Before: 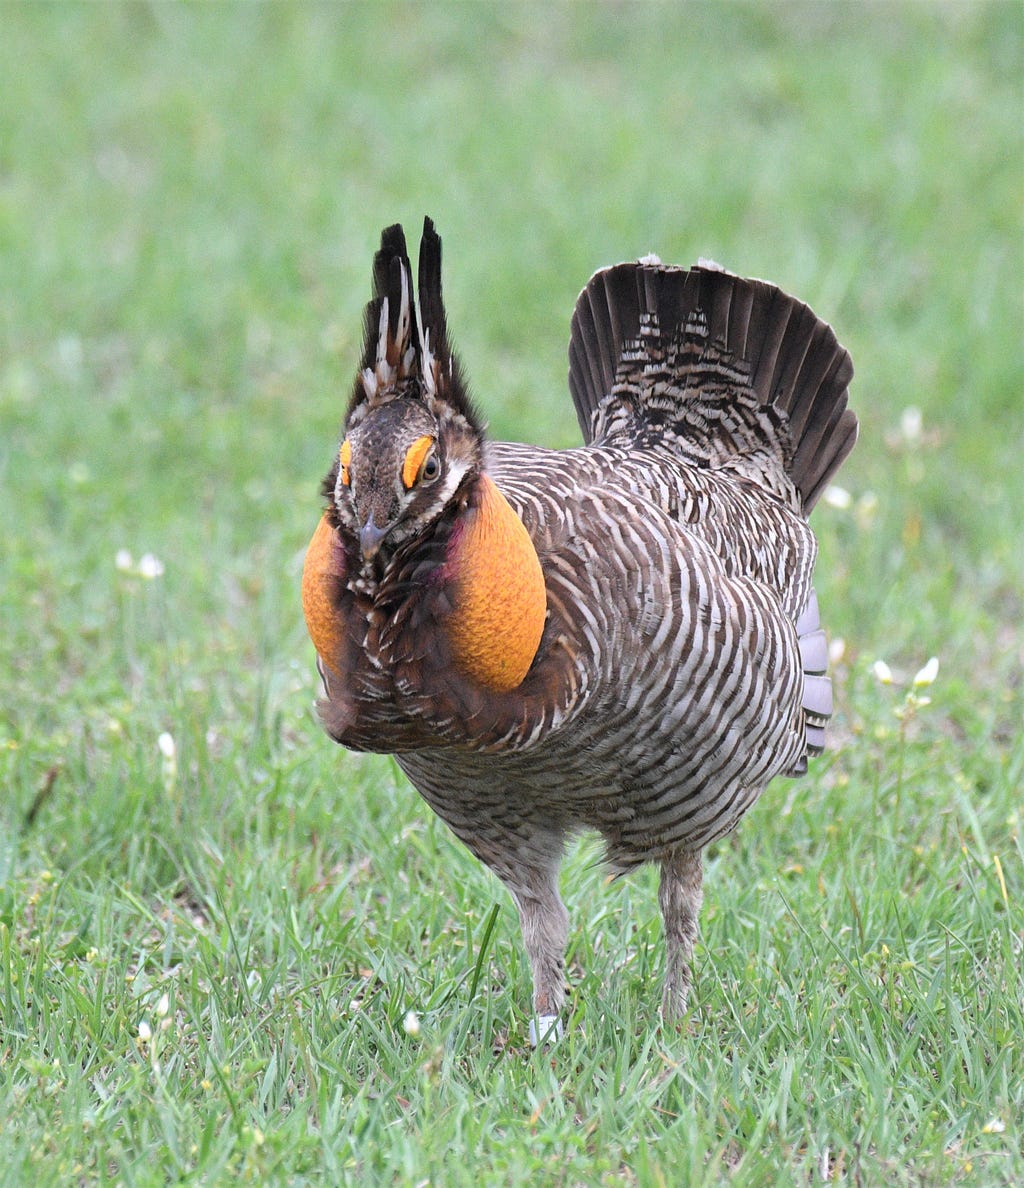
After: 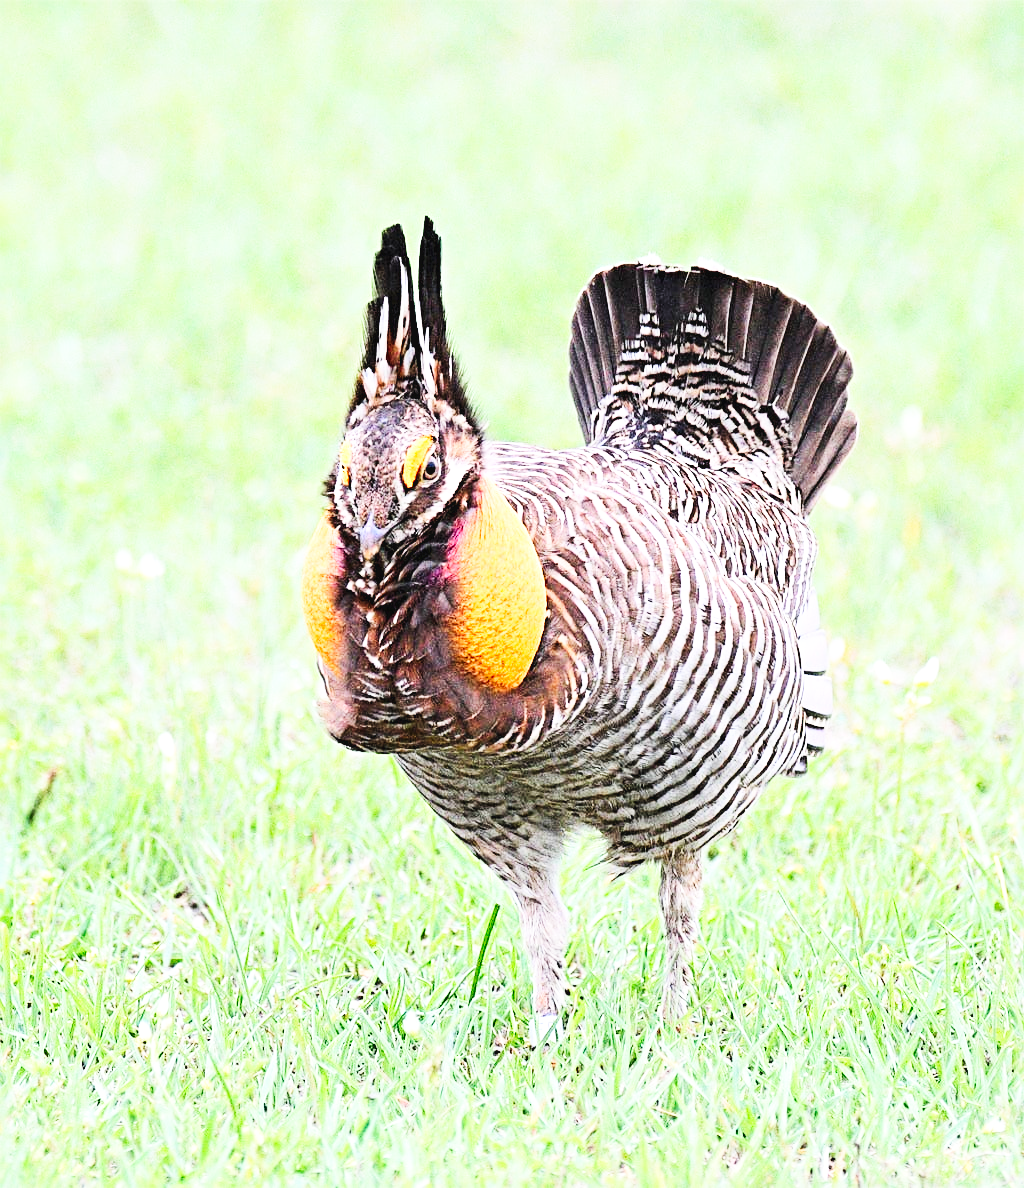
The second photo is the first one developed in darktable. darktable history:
base curve: curves: ch0 [(0, 0.003) (0.001, 0.002) (0.006, 0.004) (0.02, 0.022) (0.048, 0.086) (0.094, 0.234) (0.162, 0.431) (0.258, 0.629) (0.385, 0.8) (0.548, 0.918) (0.751, 0.988) (1, 1)], preserve colors none
contrast brightness saturation: contrast 0.202, brightness 0.156, saturation 0.225
sharpen: radius 3.994
